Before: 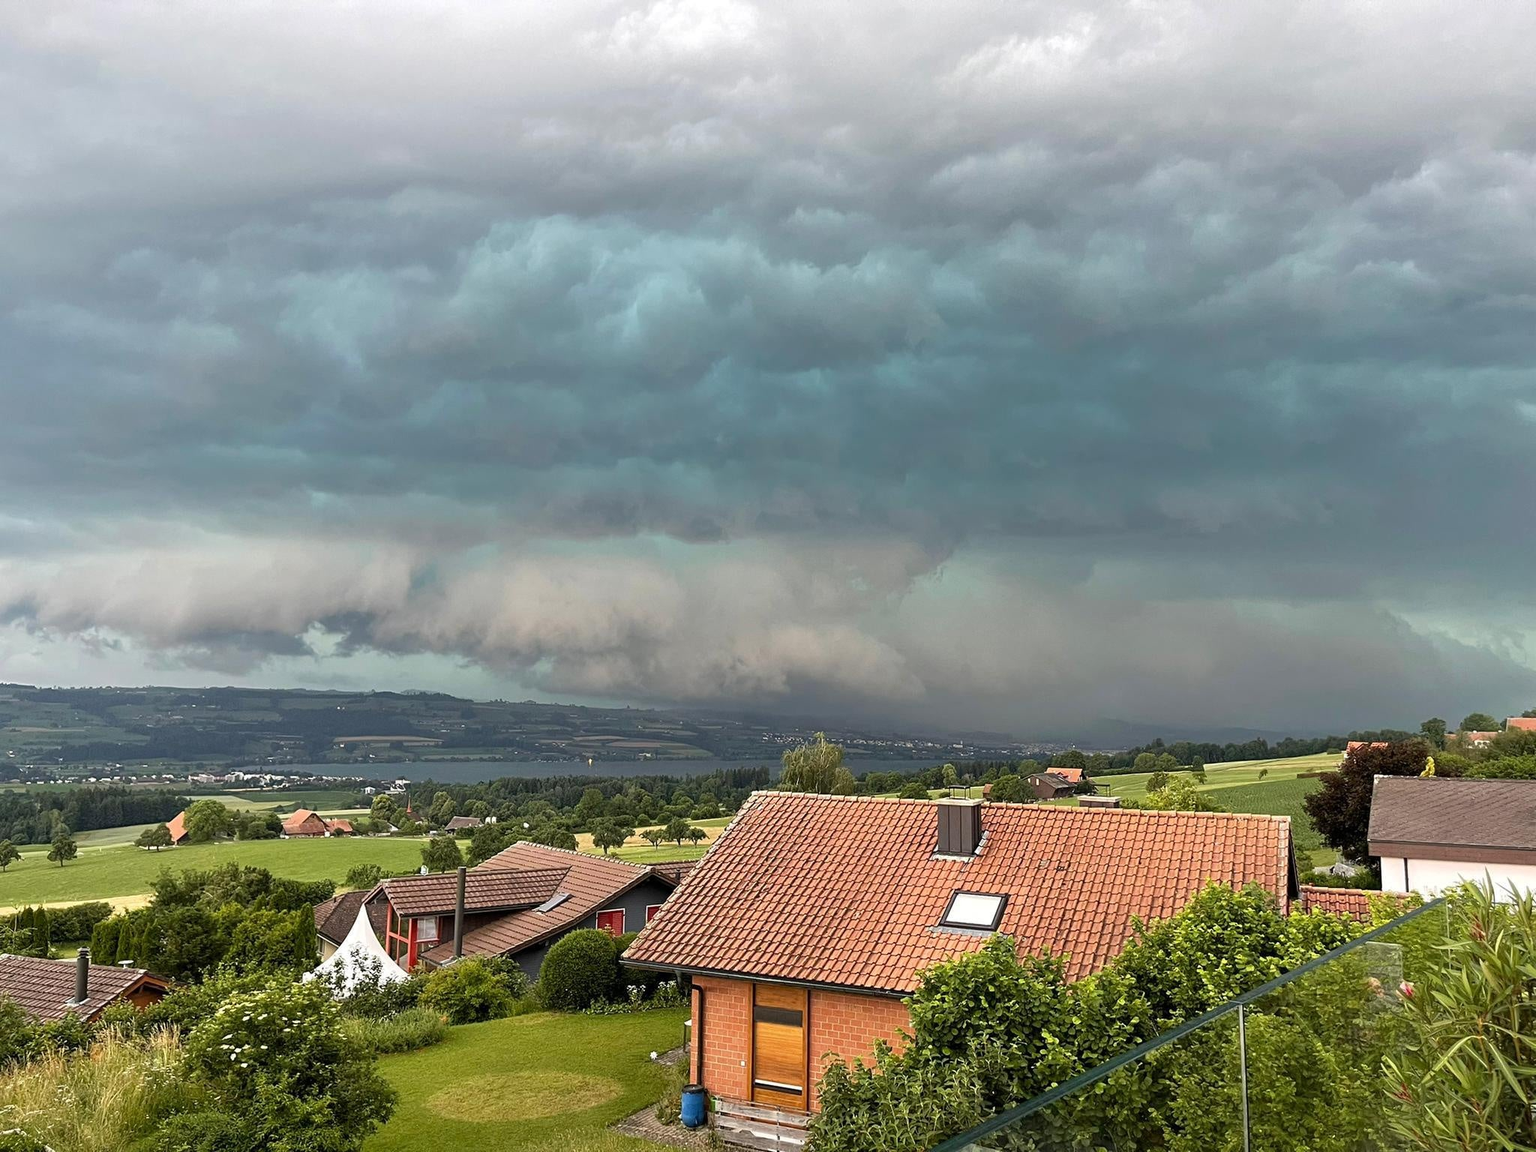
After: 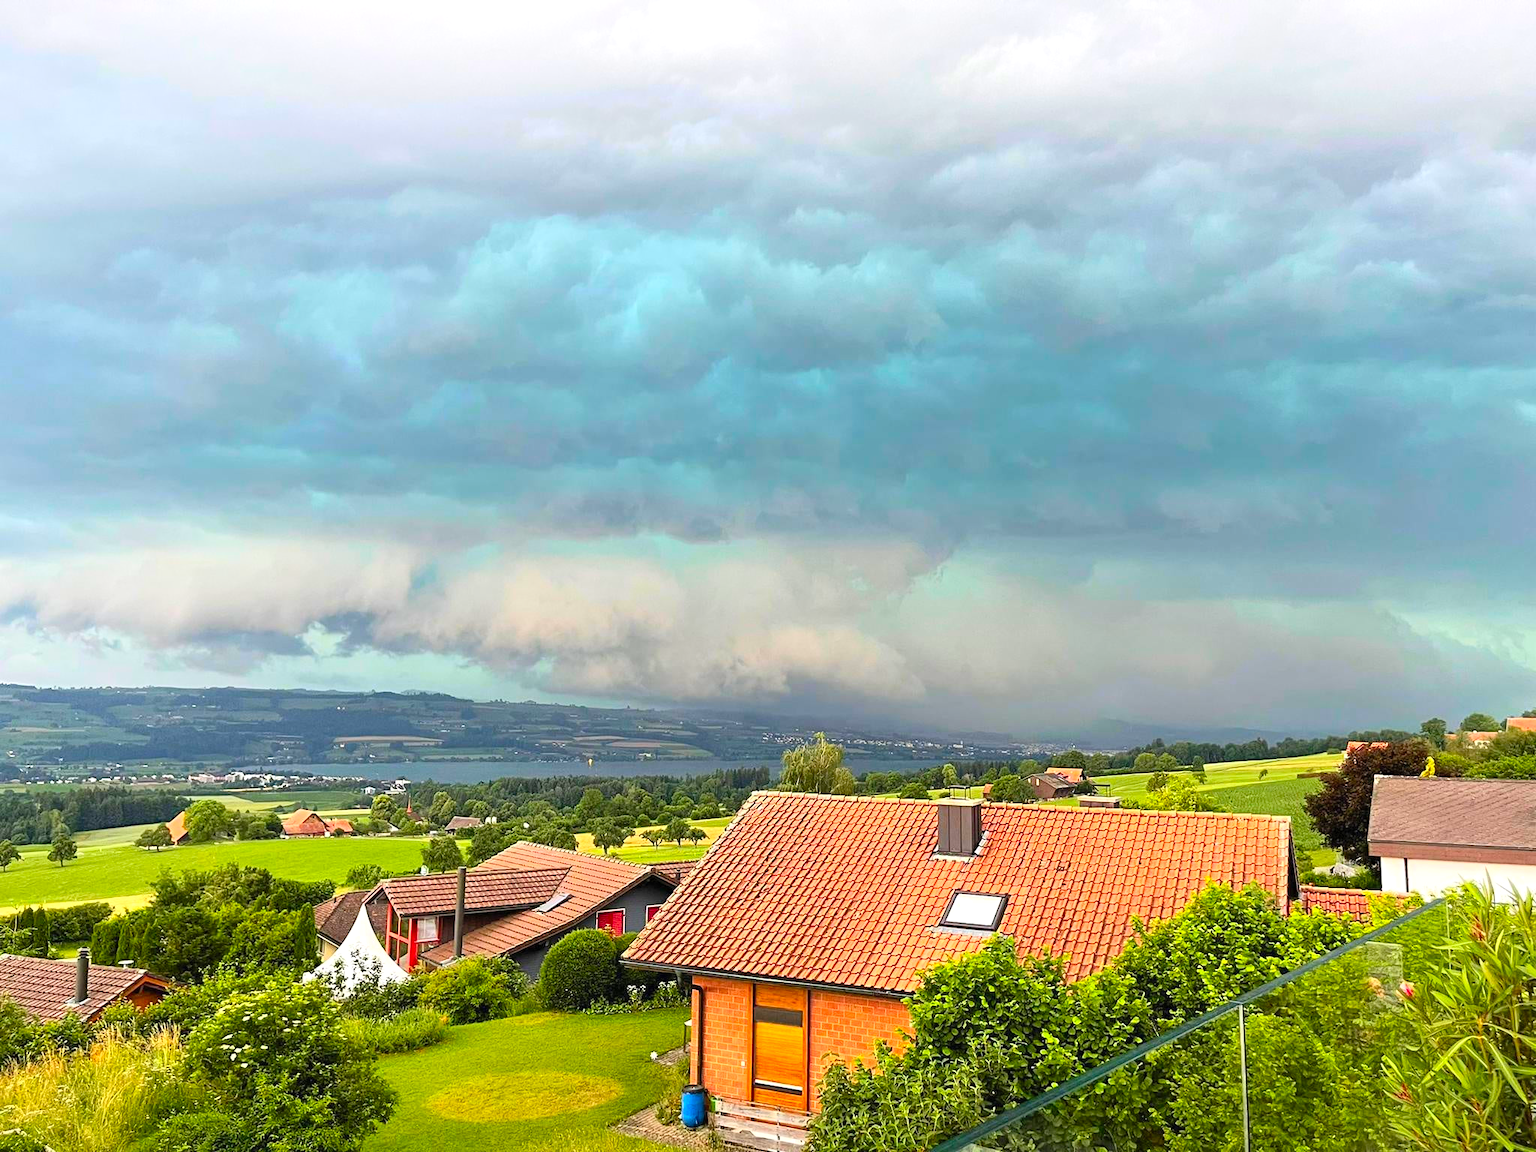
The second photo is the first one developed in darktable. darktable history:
contrast brightness saturation: contrast 0.196, brightness 0.197, saturation 0.781
exposure: exposure 0.257 EV, compensate highlight preservation false
